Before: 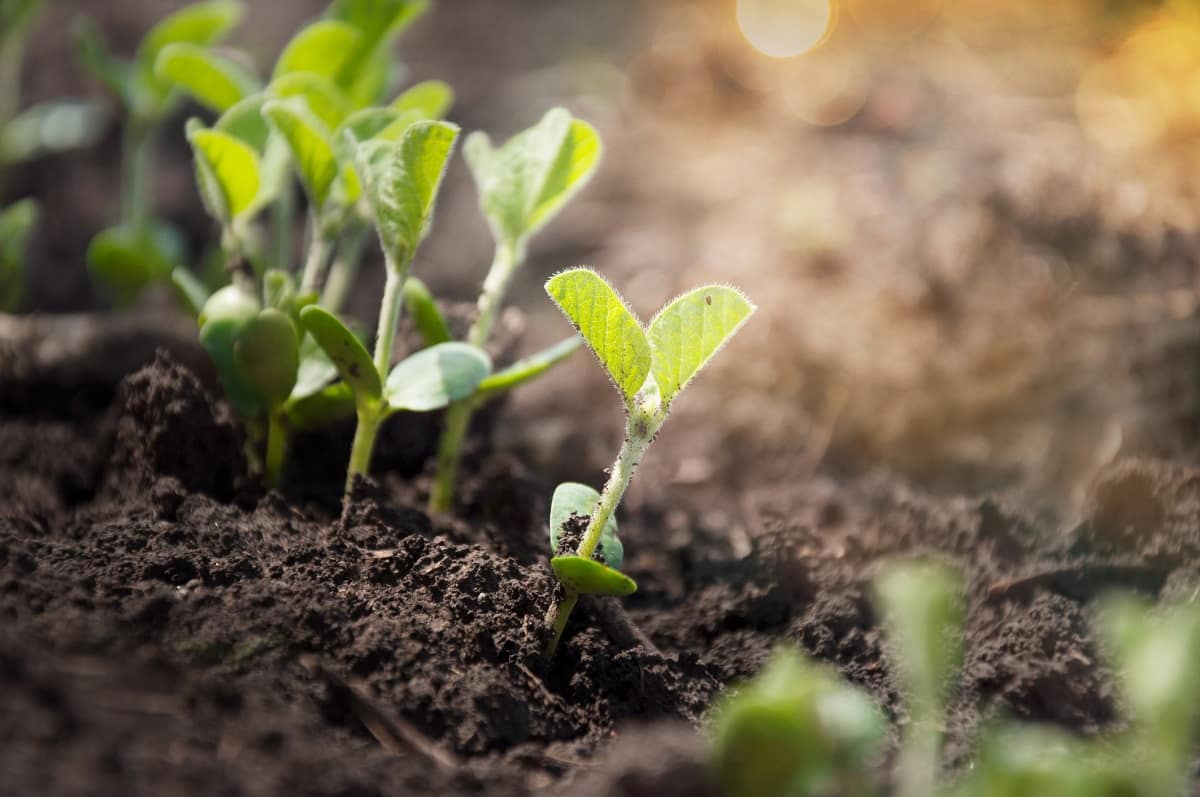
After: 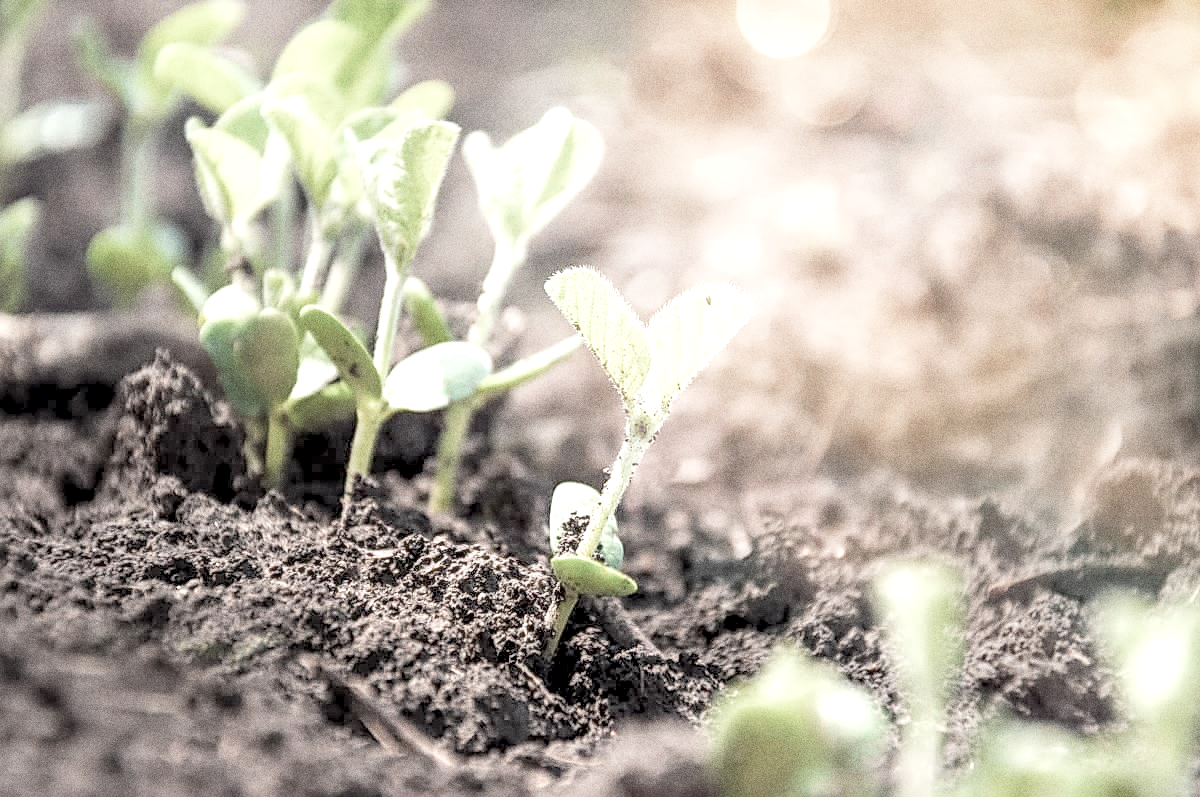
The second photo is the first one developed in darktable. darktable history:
contrast brightness saturation: brightness 0.18, saturation -0.5
grain: coarseness 0.09 ISO, strength 40%
exposure: compensate highlight preservation false
local contrast: highlights 60%, shadows 60%, detail 160%
filmic rgb: middle gray luminance 4.29%, black relative exposure -13 EV, white relative exposure 5 EV, threshold 6 EV, target black luminance 0%, hardness 5.19, latitude 59.69%, contrast 0.767, highlights saturation mix 5%, shadows ↔ highlights balance 25.95%, add noise in highlights 0, color science v3 (2019), use custom middle-gray values true, iterations of high-quality reconstruction 0, contrast in highlights soft, enable highlight reconstruction true
sharpen: on, module defaults
